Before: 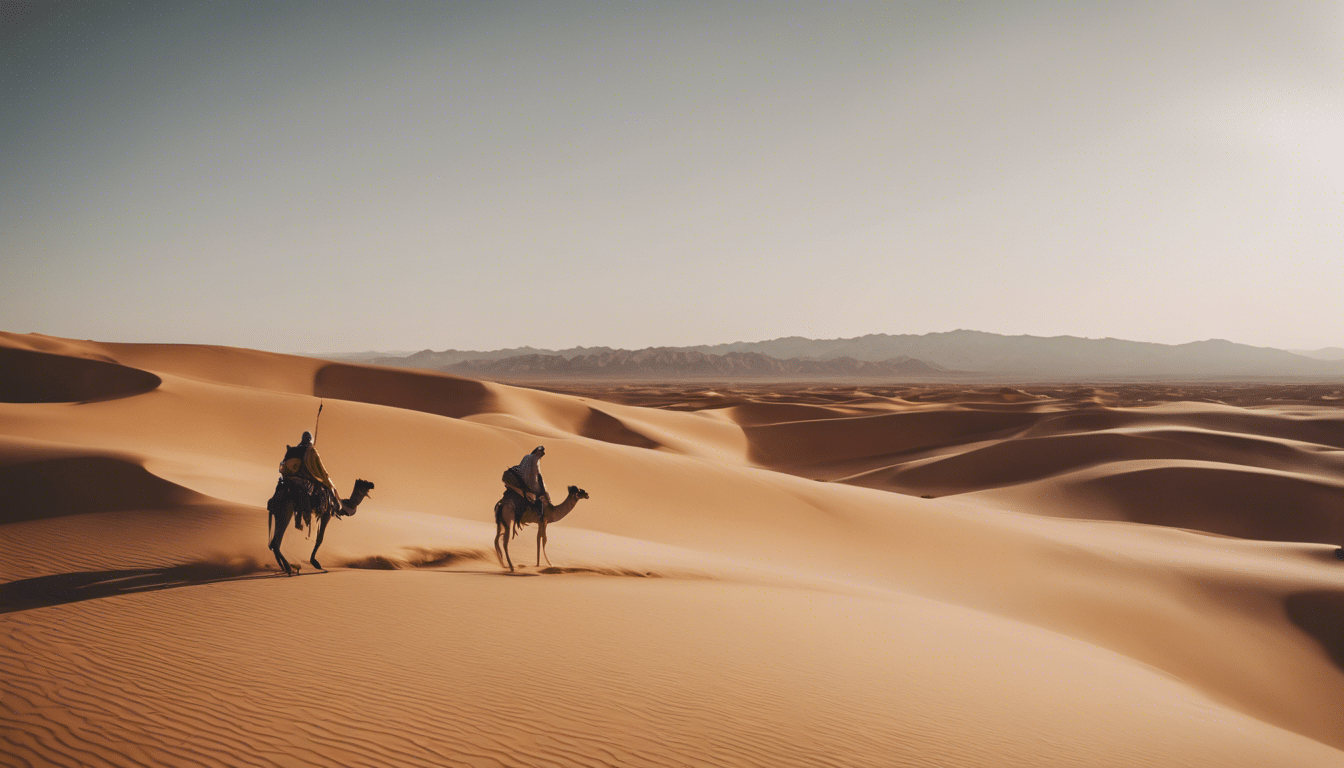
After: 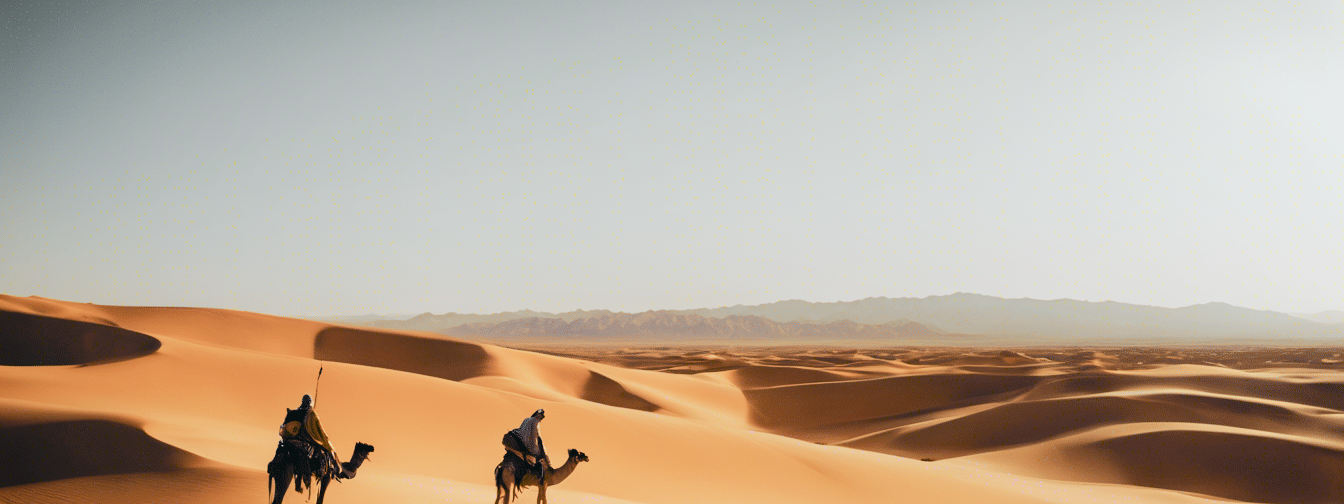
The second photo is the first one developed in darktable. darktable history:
shadows and highlights: shadows -62.32, white point adjustment -5.22, highlights 61.59
crop and rotate: top 4.848%, bottom 29.503%
filmic rgb: black relative exposure -13 EV, threshold 3 EV, target white luminance 85%, hardness 6.3, latitude 42.11%, contrast 0.858, shadows ↔ highlights balance 8.63%, color science v4 (2020), enable highlight reconstruction true
tone curve: curves: ch0 [(0, 0.015) (0.084, 0.074) (0.162, 0.165) (0.304, 0.382) (0.466, 0.576) (0.654, 0.741) (0.848, 0.906) (0.984, 0.963)]; ch1 [(0, 0) (0.34, 0.235) (0.46, 0.46) (0.515, 0.502) (0.553, 0.567) (0.764, 0.815) (1, 1)]; ch2 [(0, 0) (0.44, 0.458) (0.479, 0.492) (0.524, 0.507) (0.547, 0.579) (0.673, 0.712) (1, 1)], color space Lab, independent channels, preserve colors none
